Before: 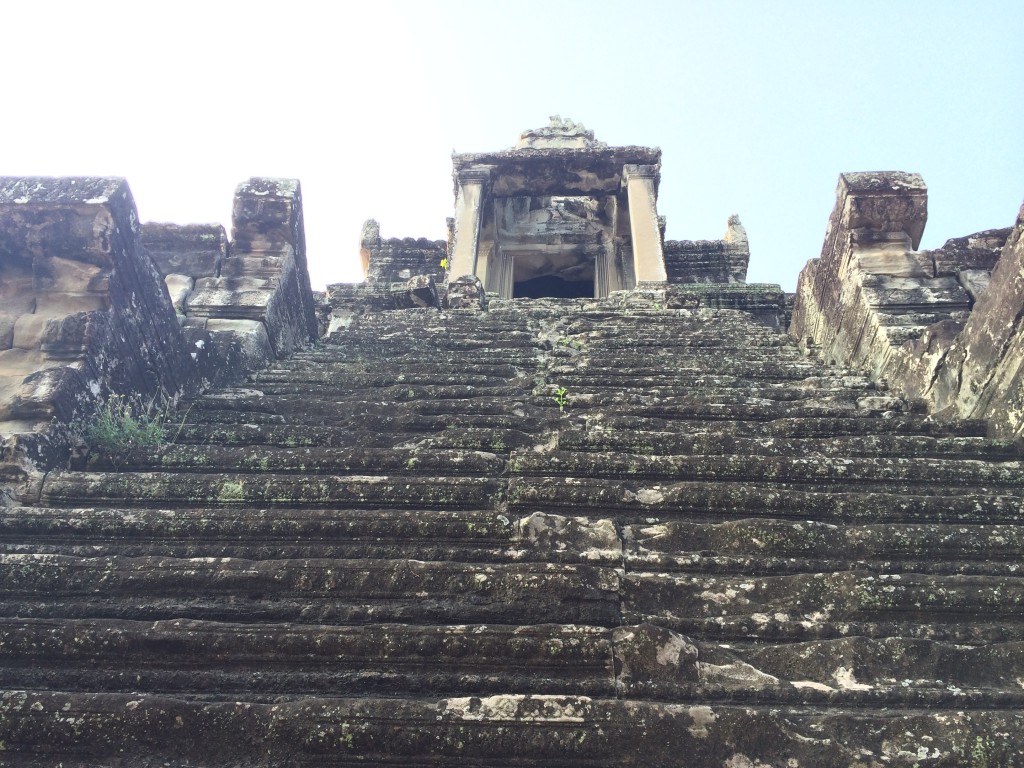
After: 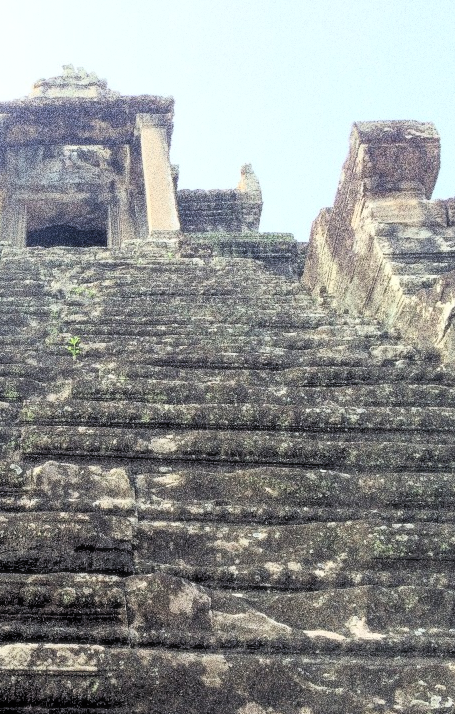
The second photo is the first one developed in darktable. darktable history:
rgb levels: levels [[0.027, 0.429, 0.996], [0, 0.5, 1], [0, 0.5, 1]]
soften: size 10%, saturation 50%, brightness 0.2 EV, mix 10%
grain: coarseness 30.02 ISO, strength 100%
crop: left 47.628%, top 6.643%, right 7.874%
